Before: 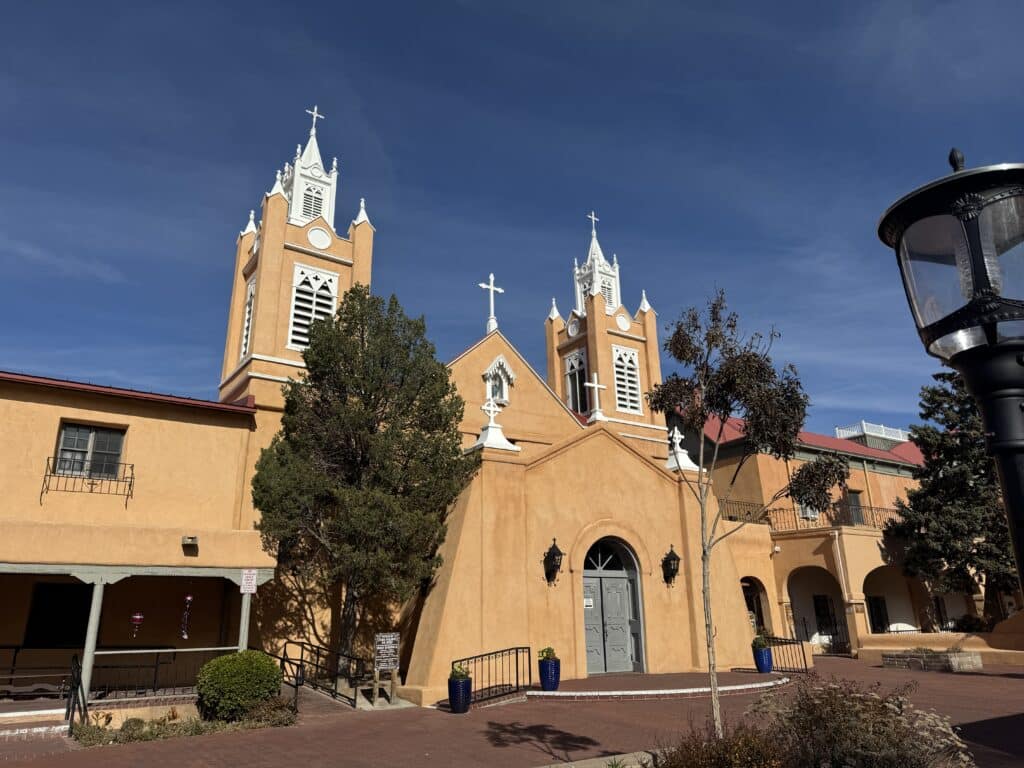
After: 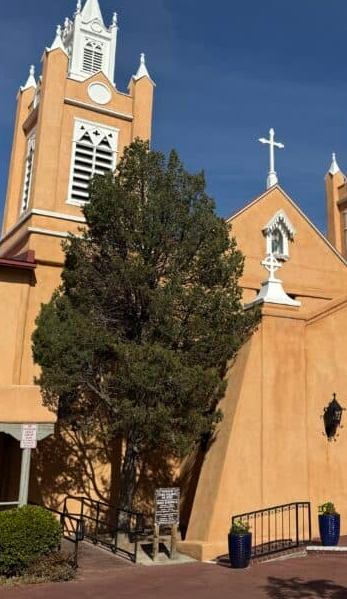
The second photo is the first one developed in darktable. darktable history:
crop and rotate: left 21.58%, top 18.986%, right 44.479%, bottom 2.985%
